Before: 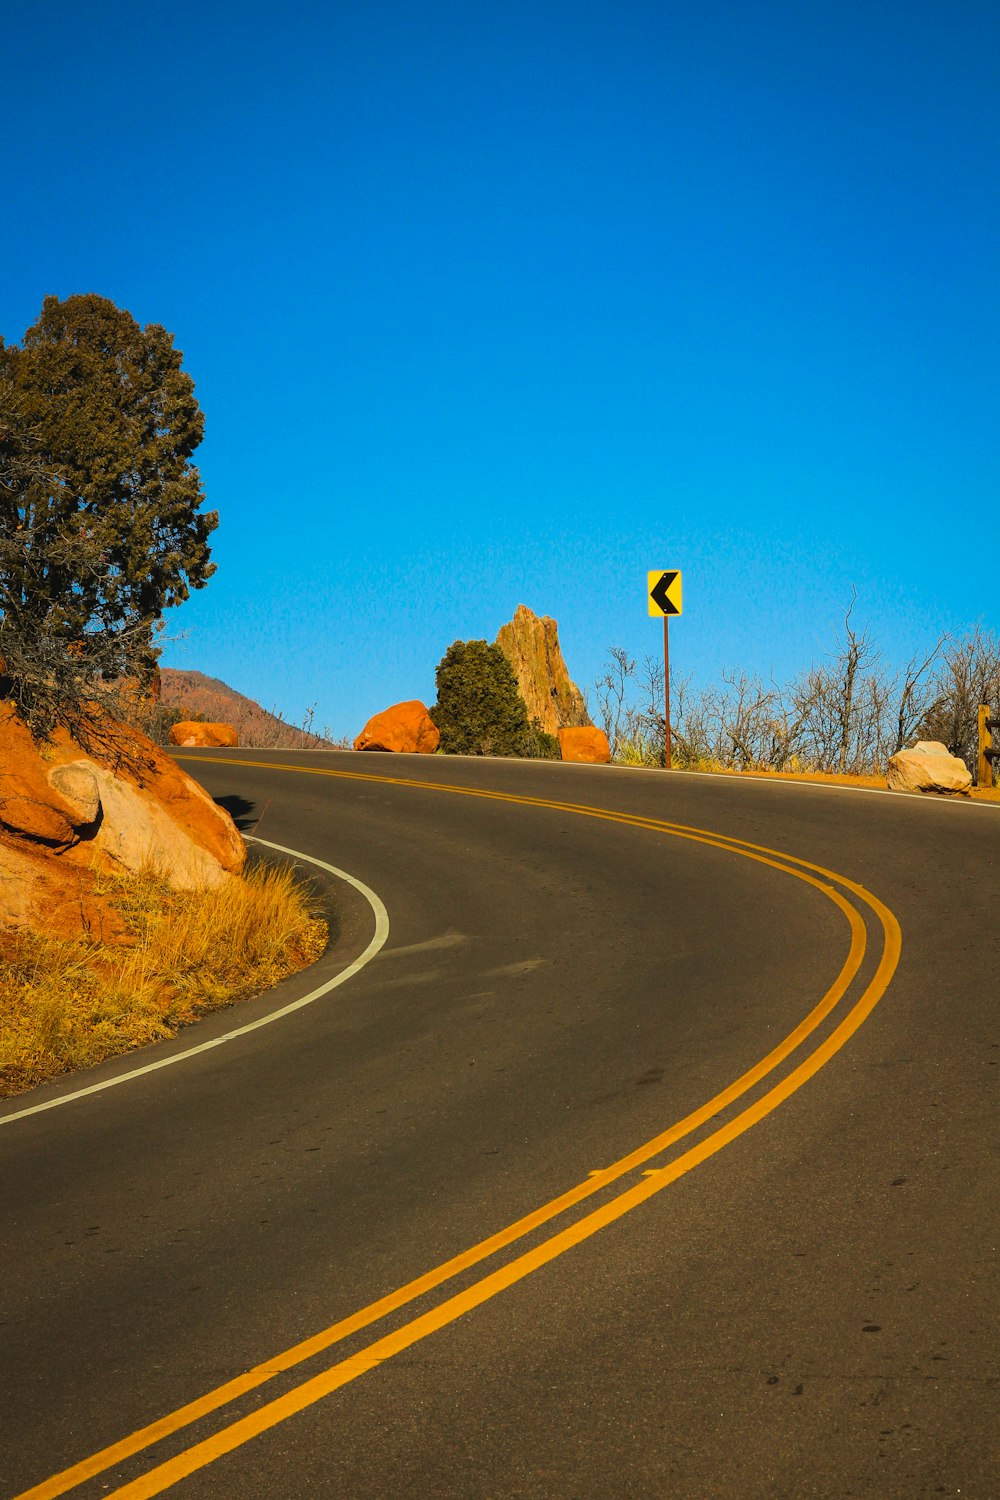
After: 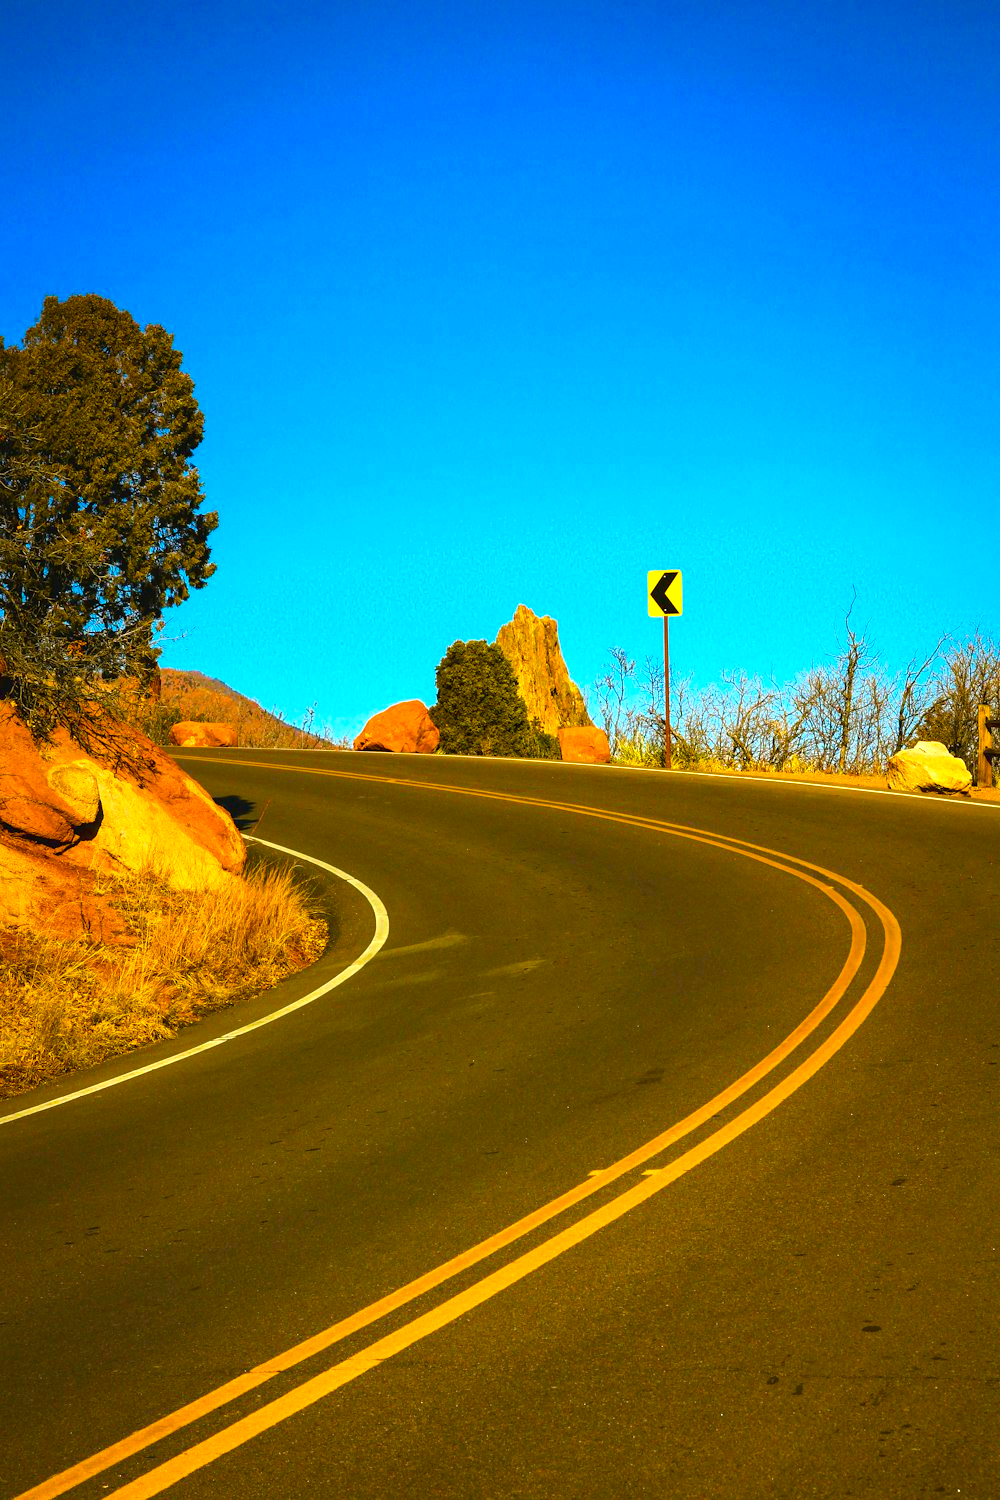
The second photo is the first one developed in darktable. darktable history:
color balance rgb: linear chroma grading › global chroma 15.088%, perceptual saturation grading › global saturation 44.4%, perceptual saturation grading › highlights -50.153%, perceptual saturation grading › shadows 30.749%, perceptual brilliance grading › global brilliance 12.464%, perceptual brilliance grading › highlights 14.68%, global vibrance 20%
